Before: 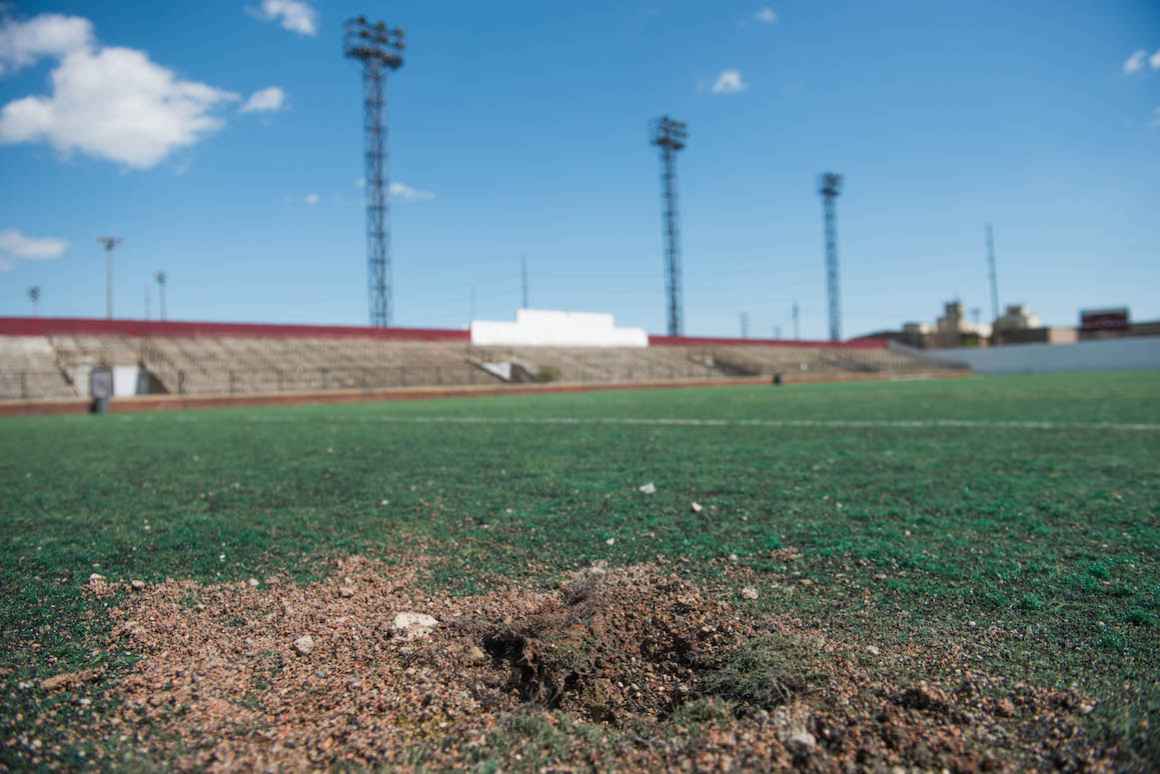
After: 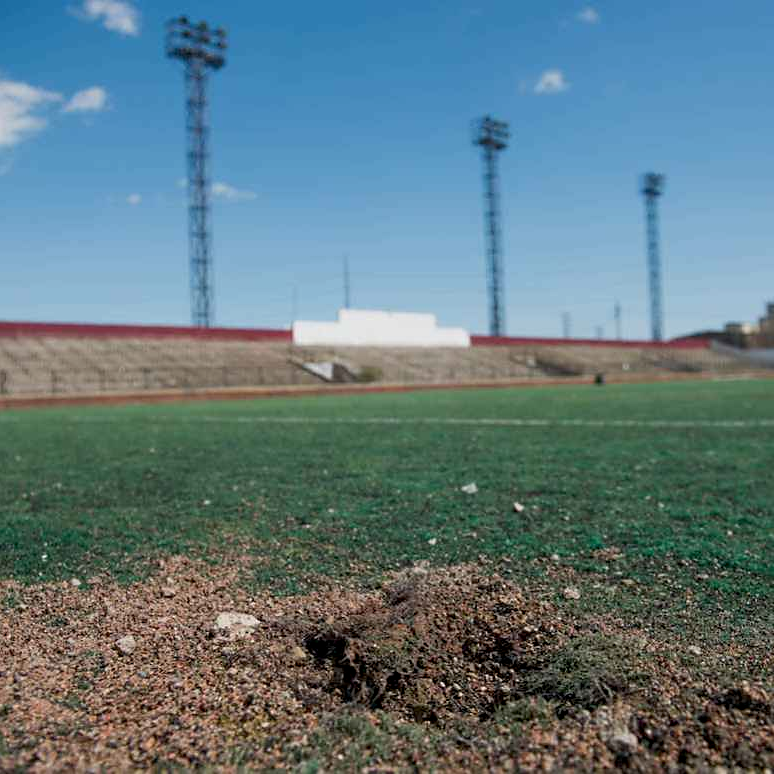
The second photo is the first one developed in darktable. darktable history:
crop: left 15.428%, right 17.781%
sharpen: radius 1.882, amount 0.406, threshold 1.528
exposure: black level correction 0.006, exposure -0.227 EV, compensate highlight preservation false
